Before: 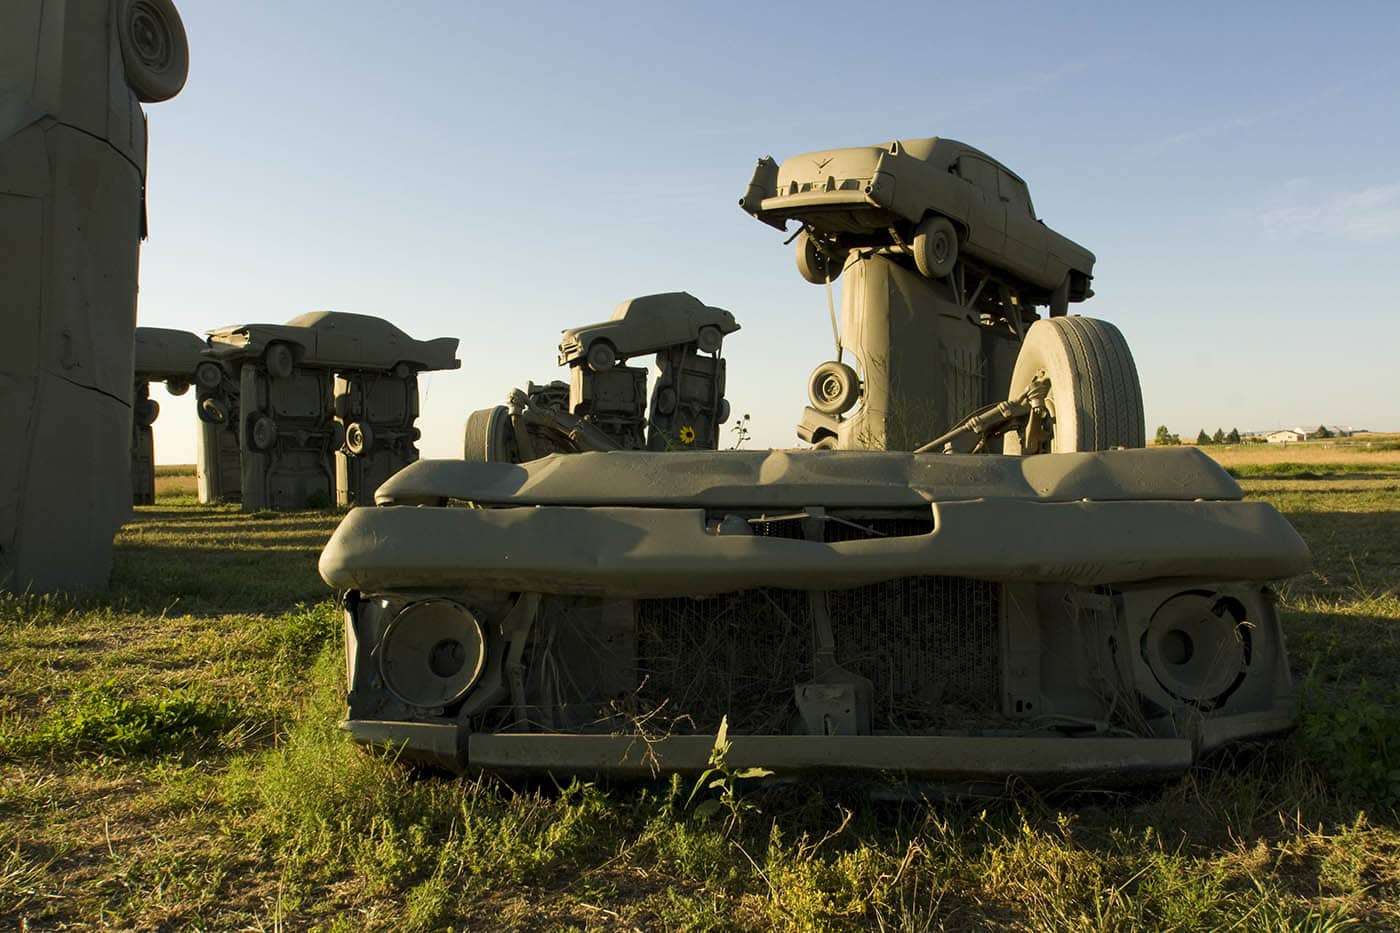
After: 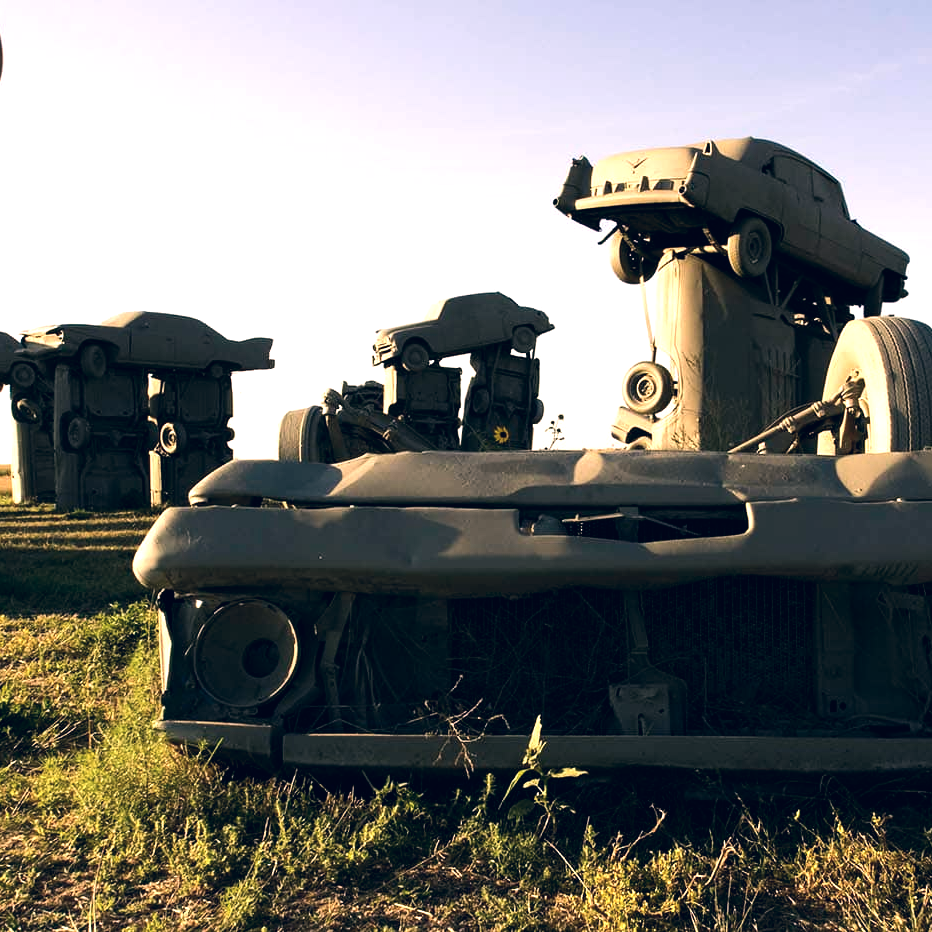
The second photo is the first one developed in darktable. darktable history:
exposure: exposure 0.203 EV, compensate highlight preservation false
crop and rotate: left 13.346%, right 20.027%
color correction: highlights a* 14.25, highlights b* 5.85, shadows a* -5.64, shadows b* -15.33, saturation 0.825
tone equalizer: -8 EV -0.713 EV, -7 EV -0.719 EV, -6 EV -0.578 EV, -5 EV -0.387 EV, -3 EV 0.383 EV, -2 EV 0.6 EV, -1 EV 0.678 EV, +0 EV 0.727 EV, edges refinement/feathering 500, mask exposure compensation -1.57 EV, preserve details no
